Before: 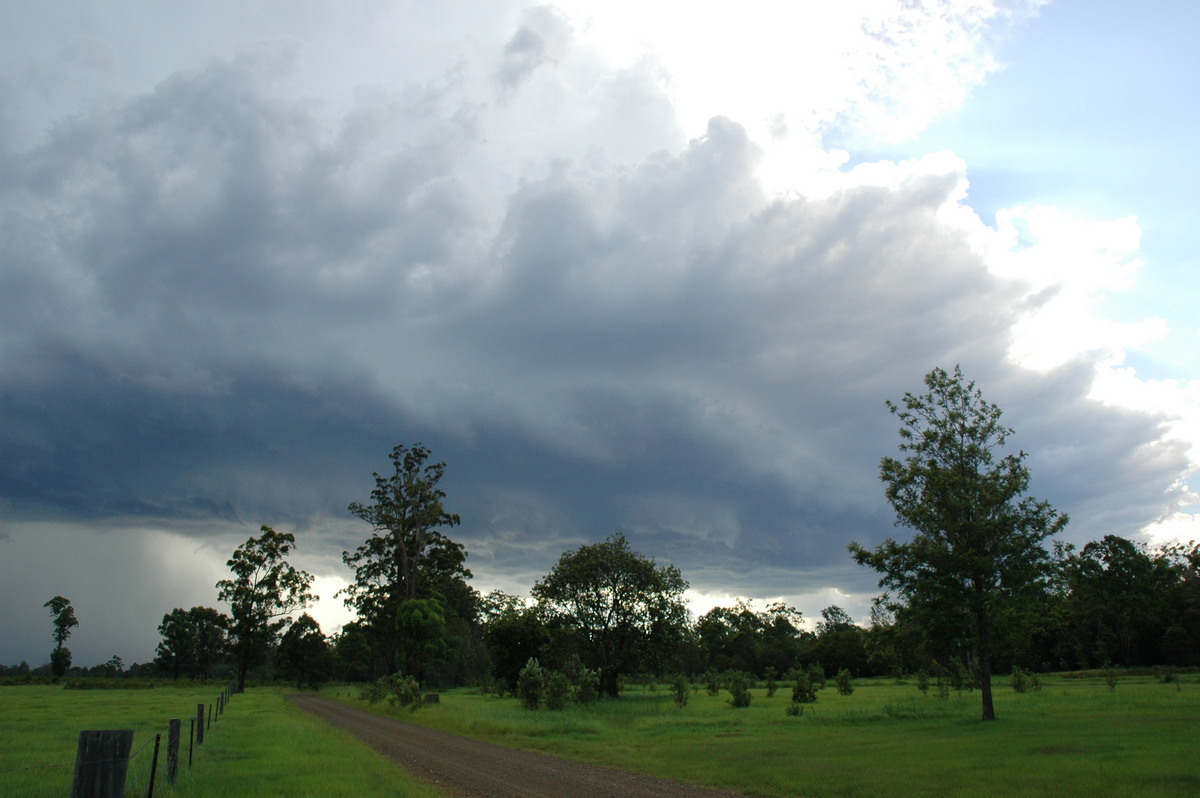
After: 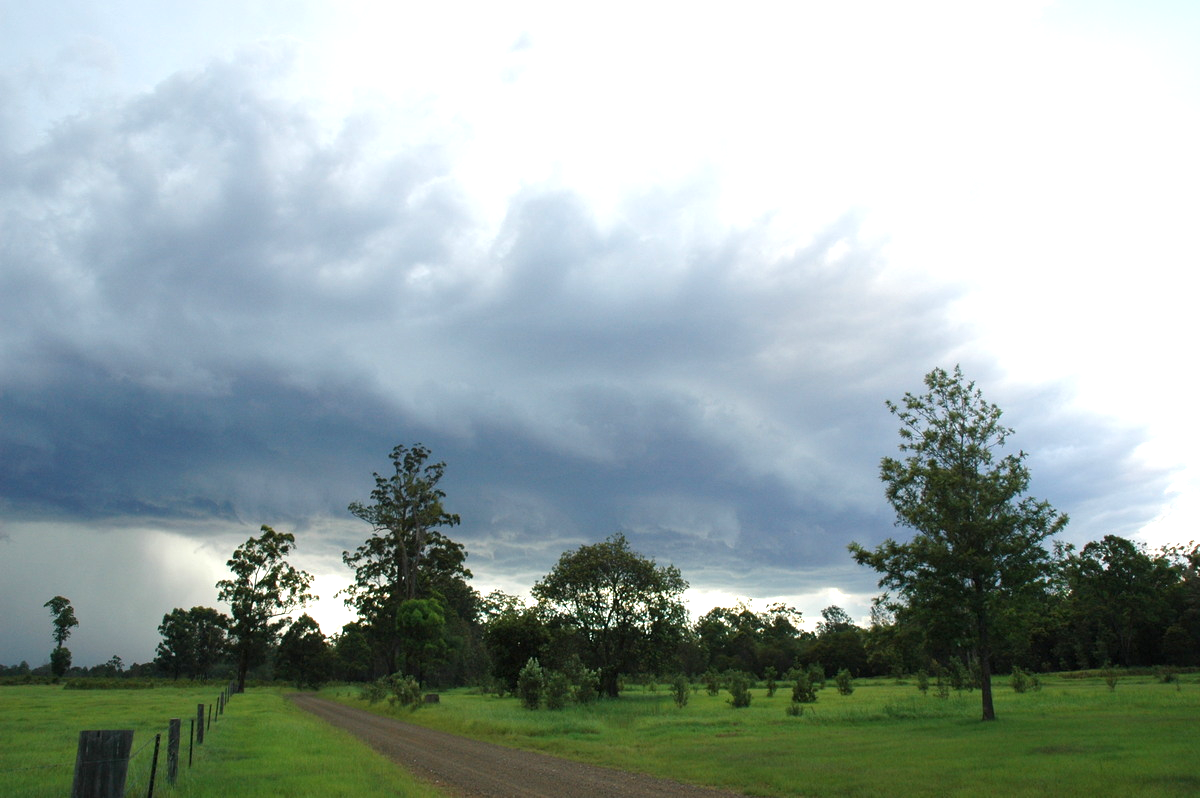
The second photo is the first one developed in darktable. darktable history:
exposure: exposure 0.773 EV, compensate exposure bias true, compensate highlight preservation false
